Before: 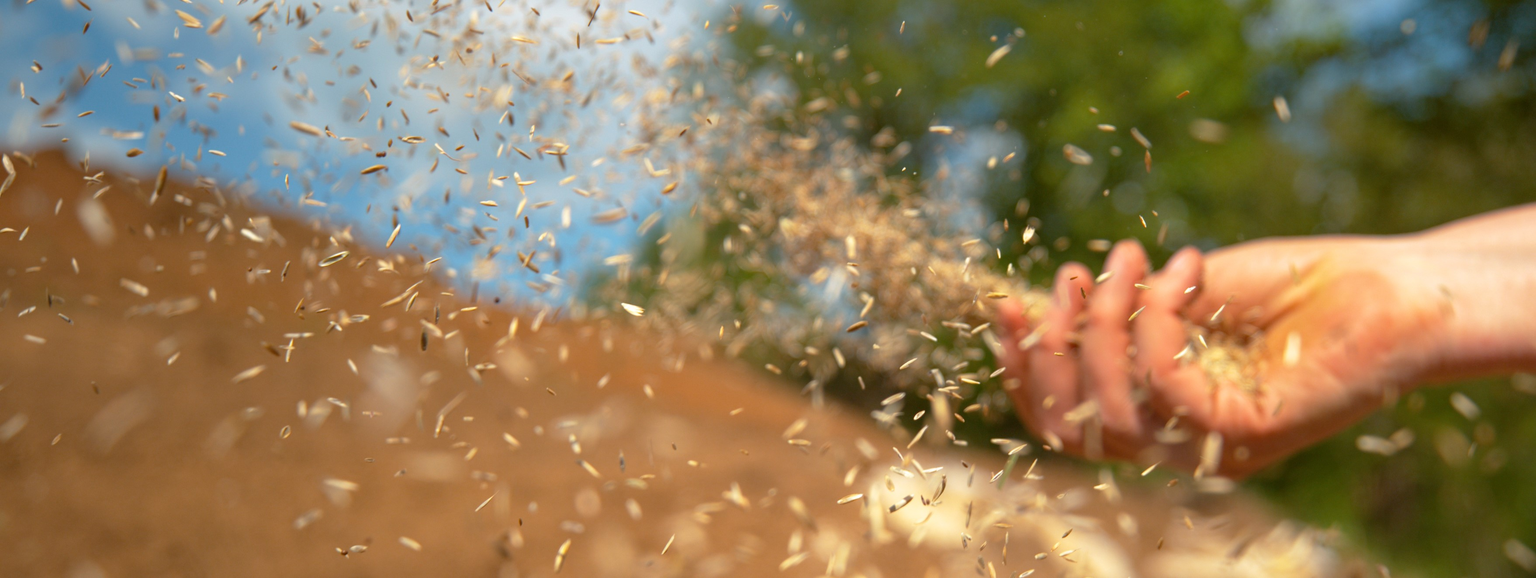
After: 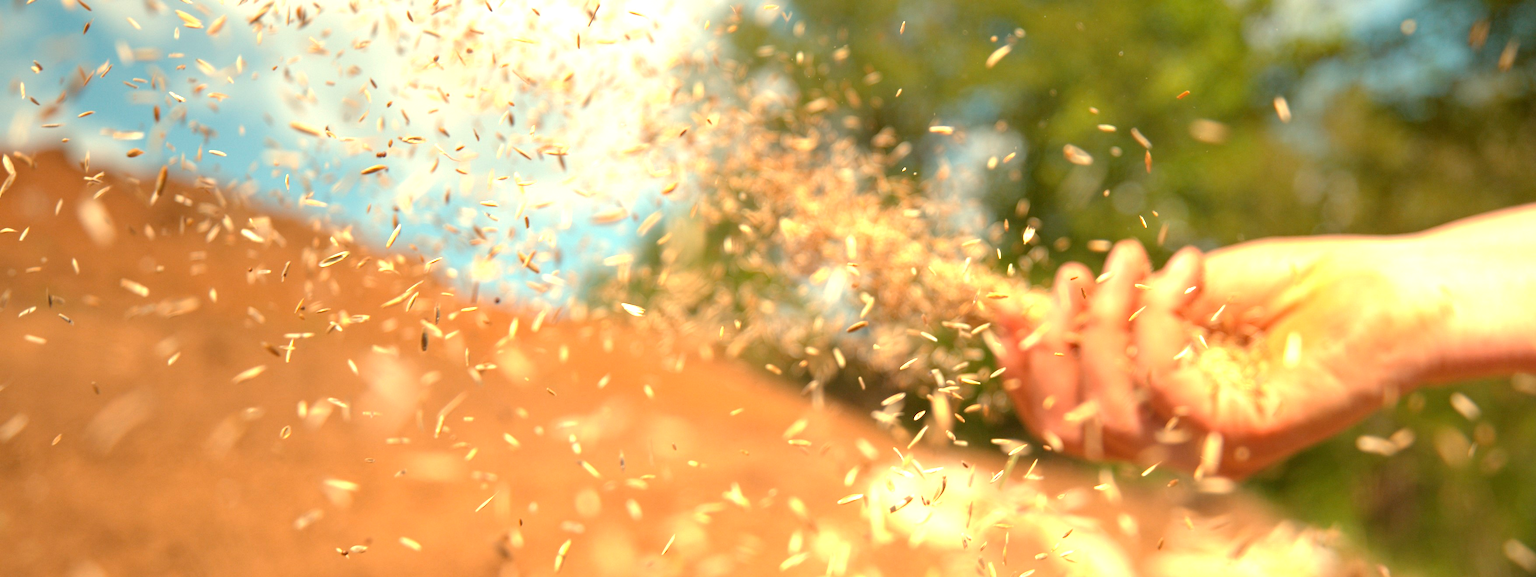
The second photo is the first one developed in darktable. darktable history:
white balance: red 1.123, blue 0.83
exposure: exposure 1 EV, compensate highlight preservation false
